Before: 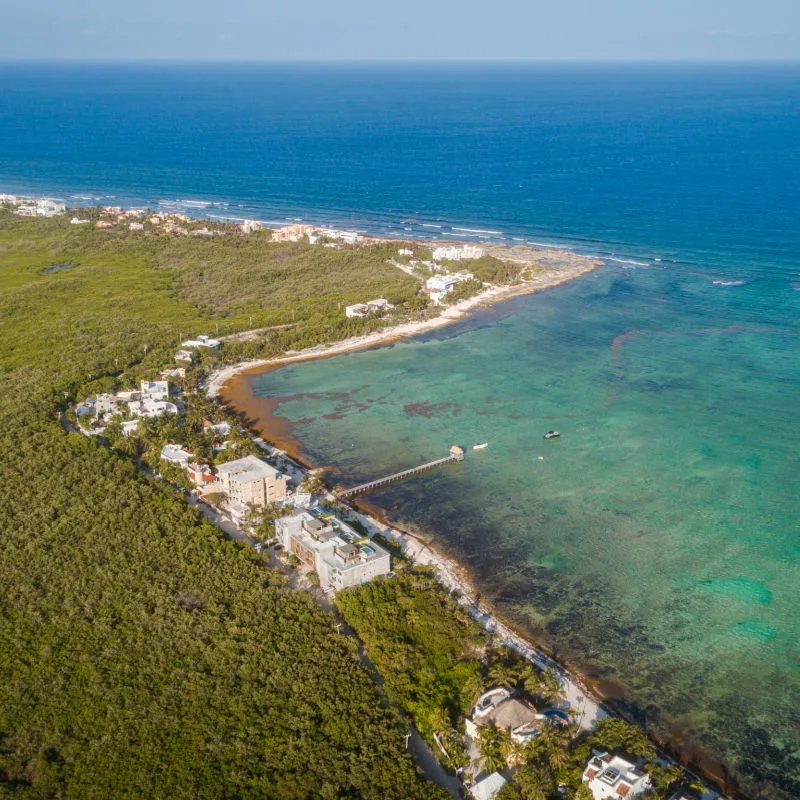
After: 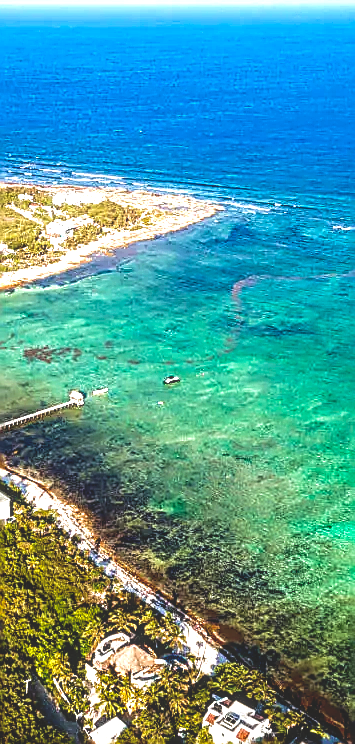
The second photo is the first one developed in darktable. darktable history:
crop: left 47.507%, top 6.892%, right 8.027%
velvia: on, module defaults
base curve: curves: ch0 [(0, 0.02) (0.083, 0.036) (1, 1)], preserve colors none
haze removal: compatibility mode true, adaptive false
exposure: black level correction 0, exposure 1.2 EV, compensate highlight preservation false
local contrast: detail 130%
sharpen: radius 1.721, amount 1.312
